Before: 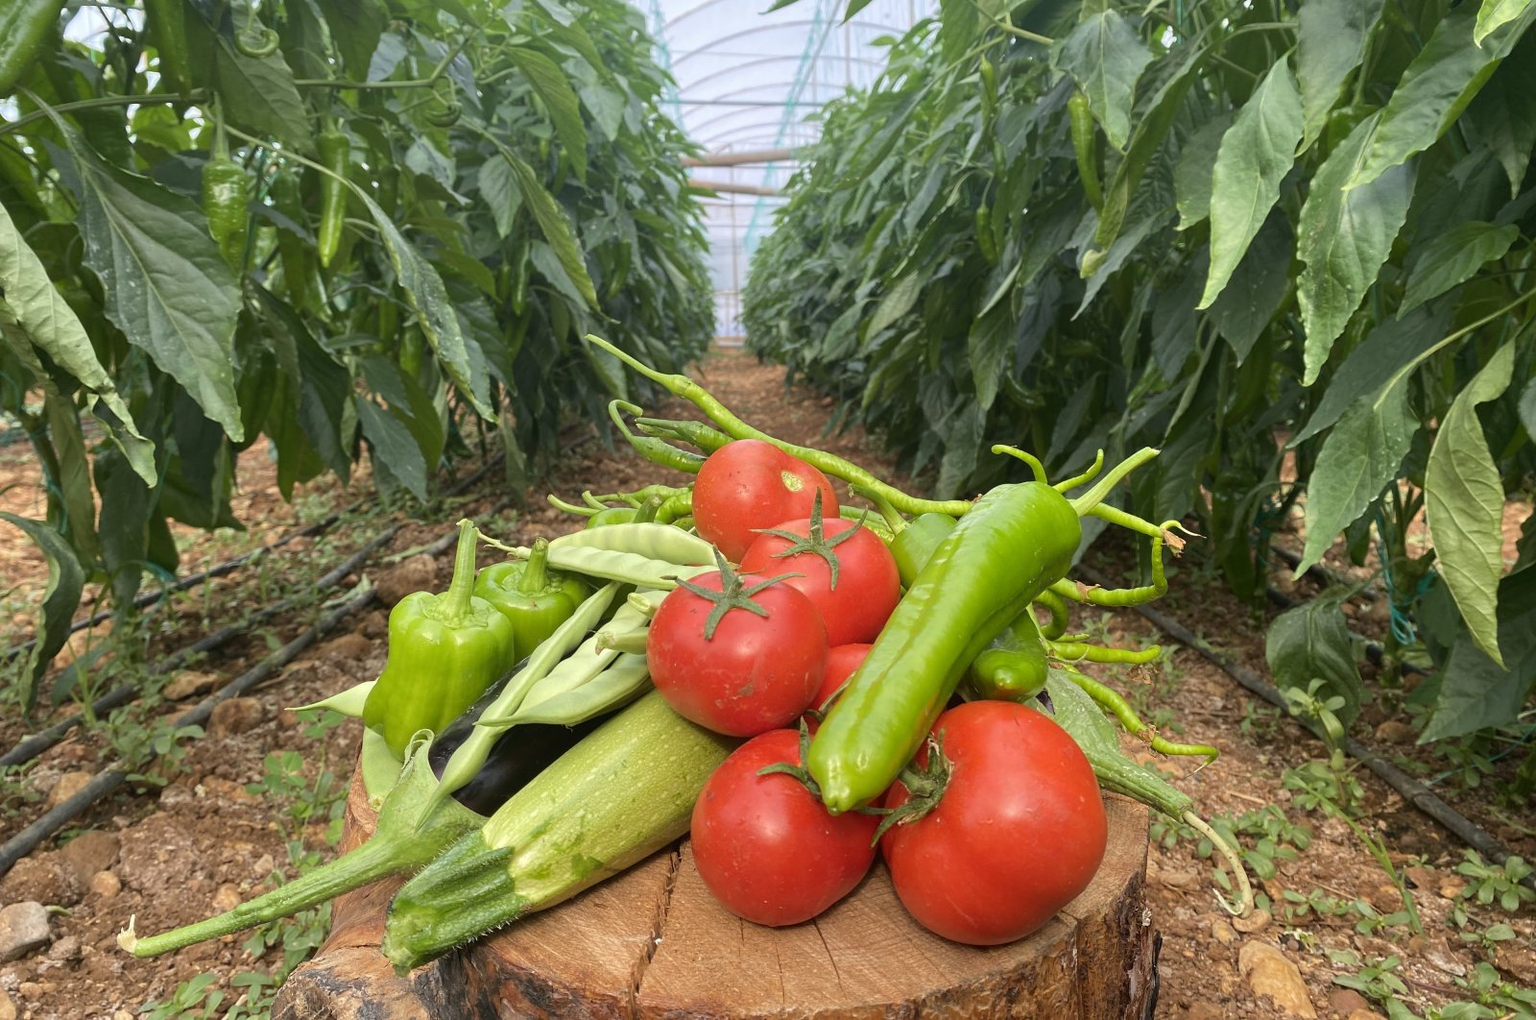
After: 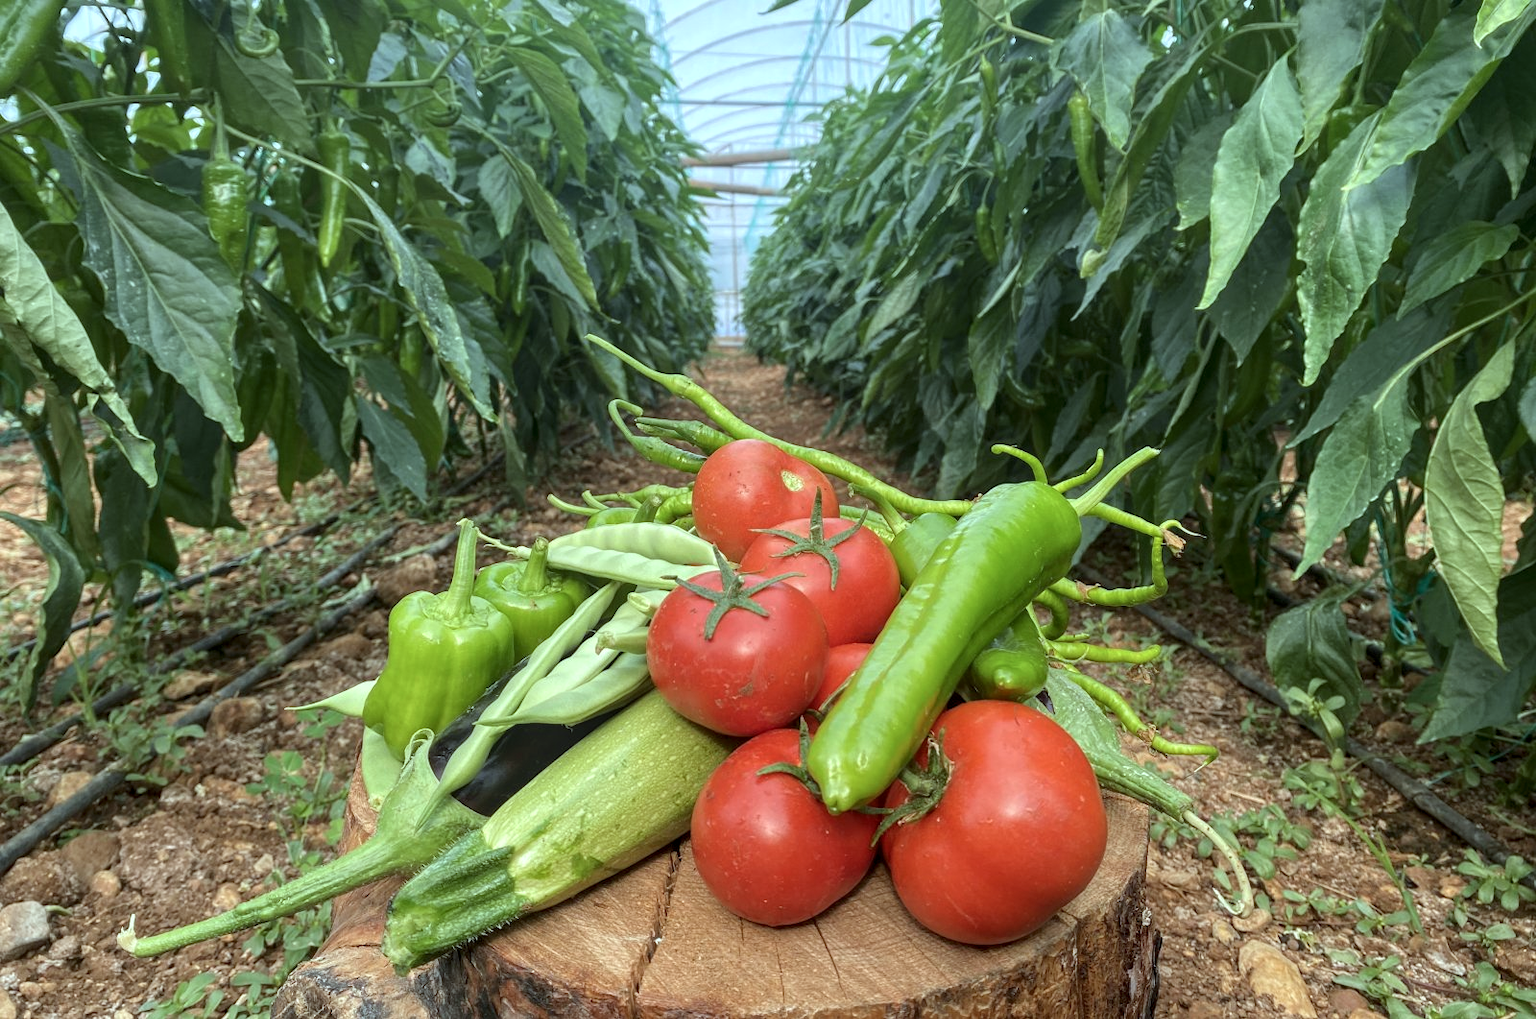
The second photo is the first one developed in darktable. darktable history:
local contrast: detail 130%
color correction: highlights a* -9.99, highlights b* -9.85
